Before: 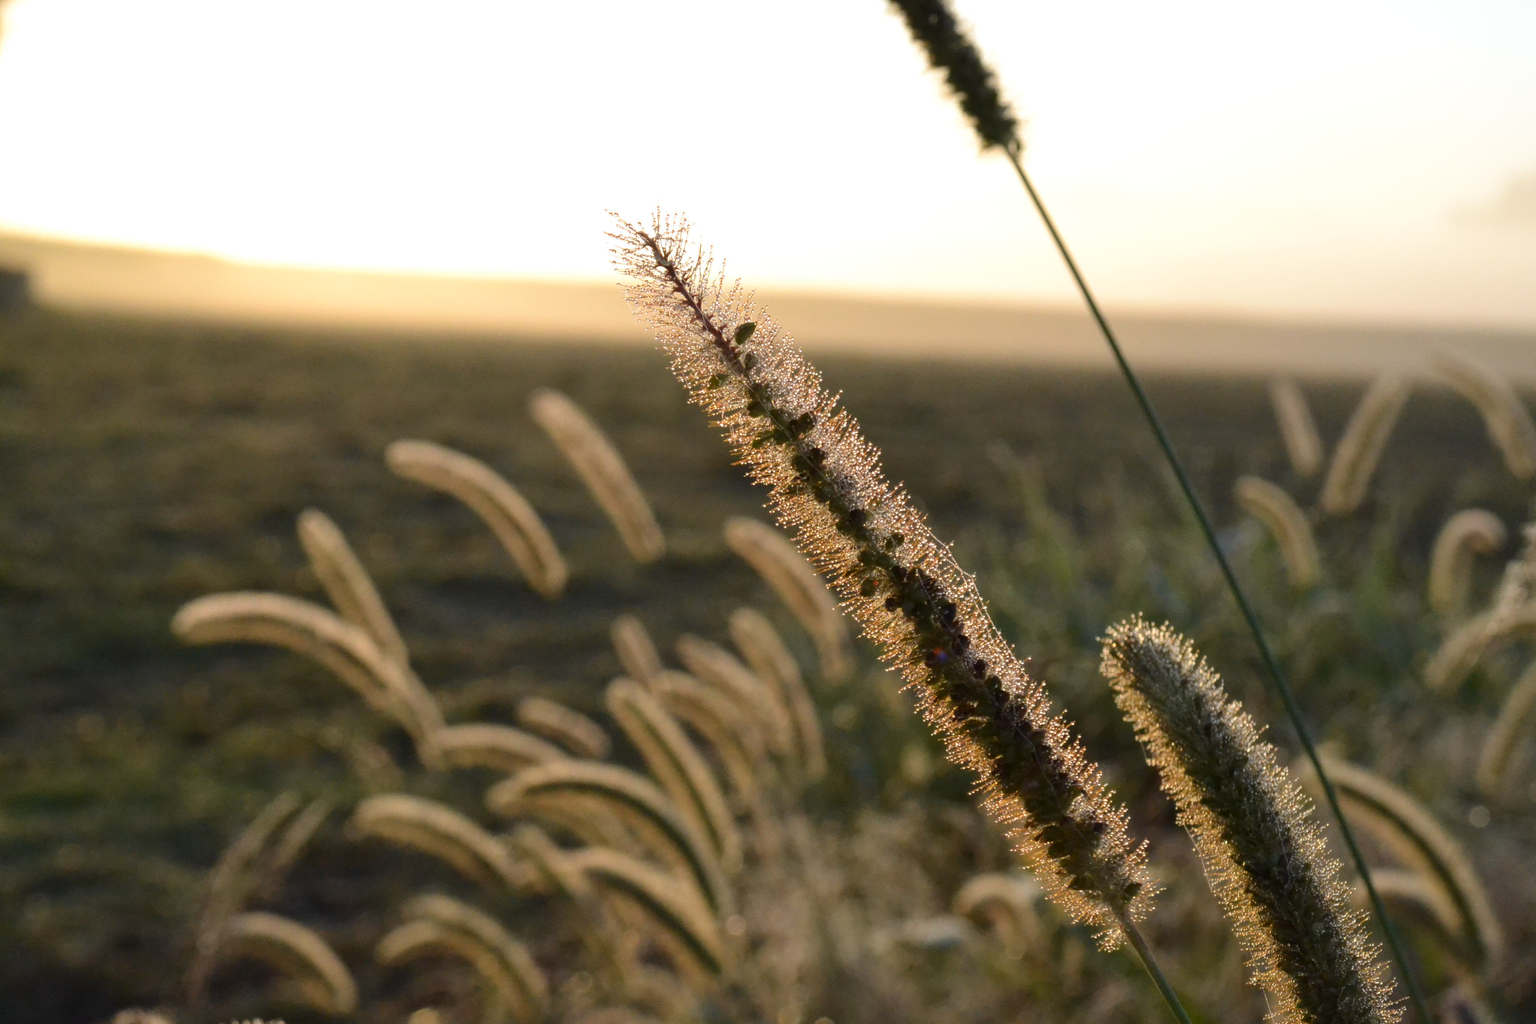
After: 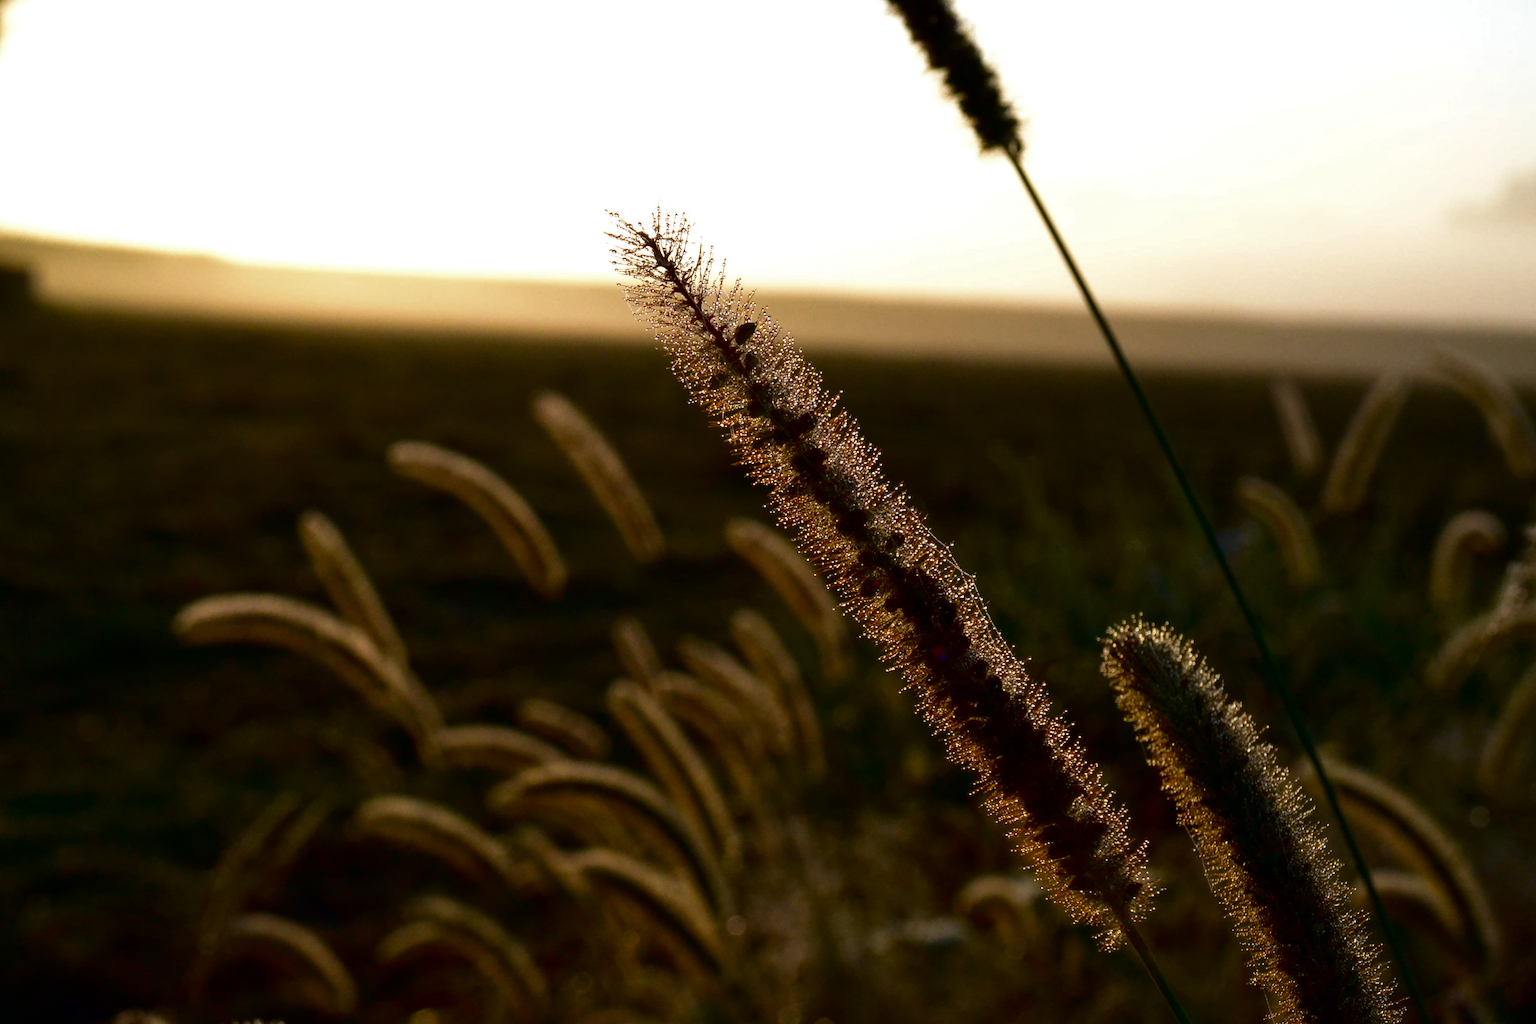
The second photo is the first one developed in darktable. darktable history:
contrast brightness saturation: contrast 0.085, brightness -0.602, saturation 0.171
